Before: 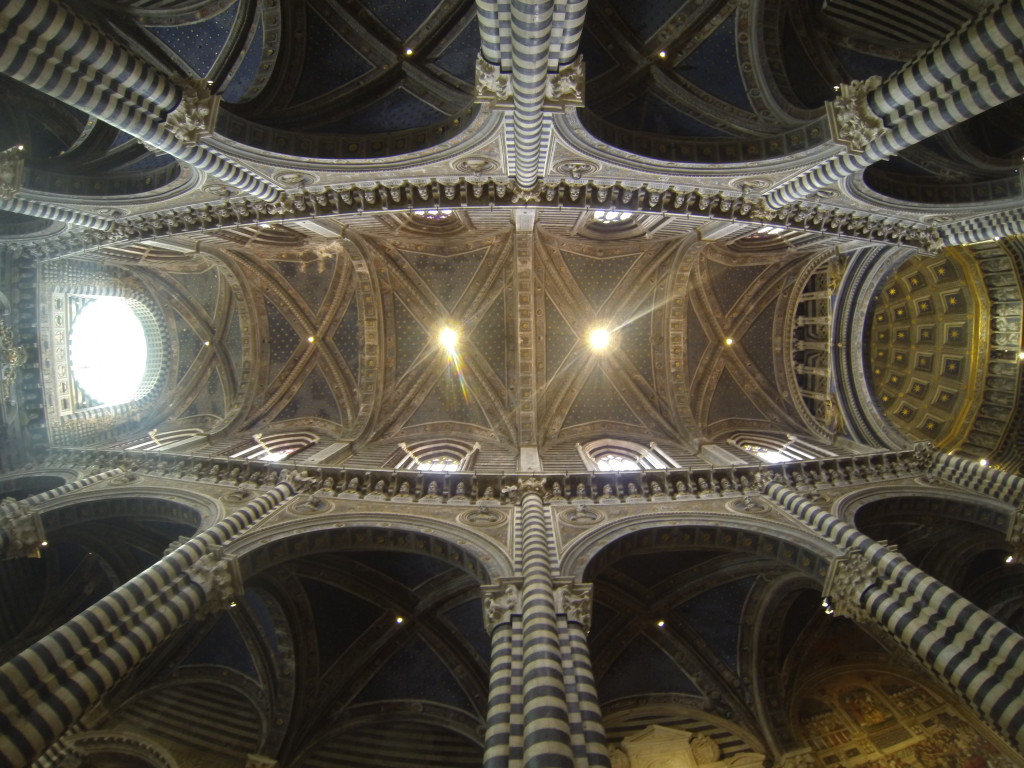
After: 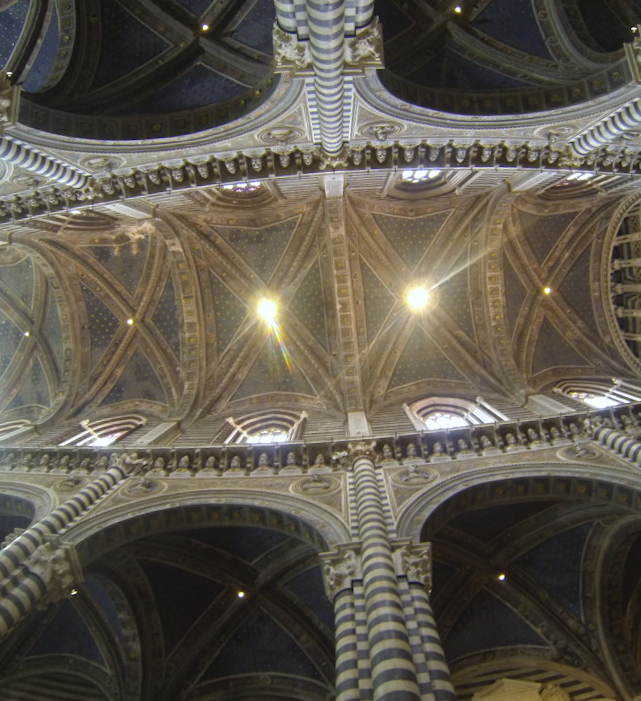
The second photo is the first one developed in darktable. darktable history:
white balance: red 0.974, blue 1.044
rotate and perspective: rotation -4.57°, crop left 0.054, crop right 0.944, crop top 0.087, crop bottom 0.914
crop: left 15.419%, right 17.914%
contrast brightness saturation: contrast 0.03, brightness 0.06, saturation 0.13
